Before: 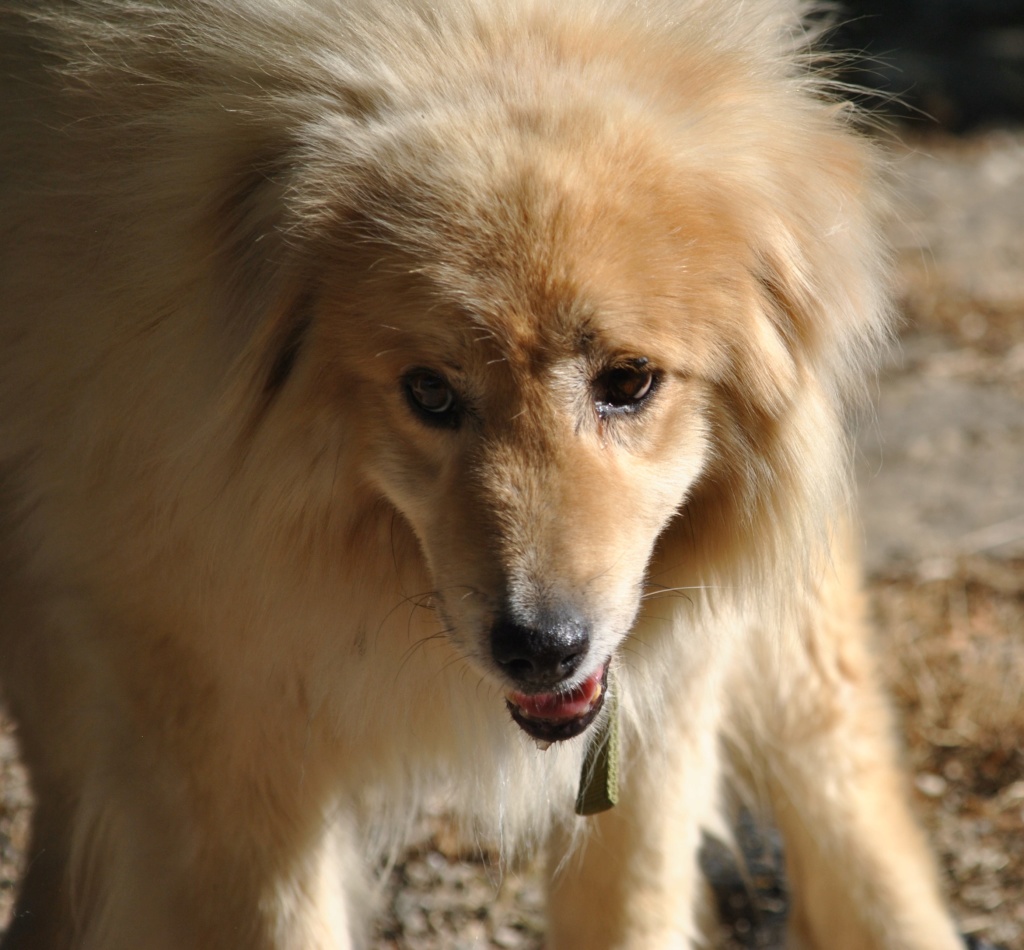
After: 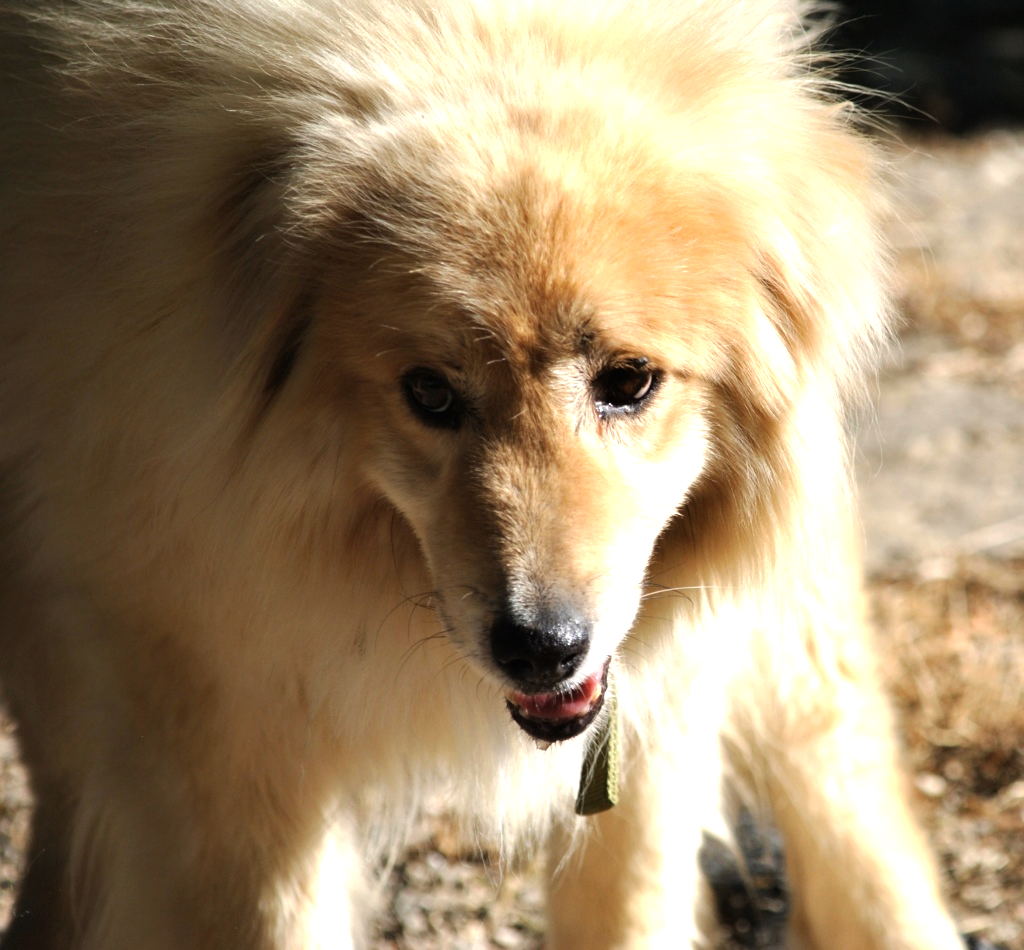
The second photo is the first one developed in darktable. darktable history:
tone equalizer: -8 EV -1.07 EV, -7 EV -1.02 EV, -6 EV -0.902 EV, -5 EV -0.553 EV, -3 EV 0.553 EV, -2 EV 0.876 EV, -1 EV 0.985 EV, +0 EV 1.06 EV, mask exposure compensation -0.501 EV
